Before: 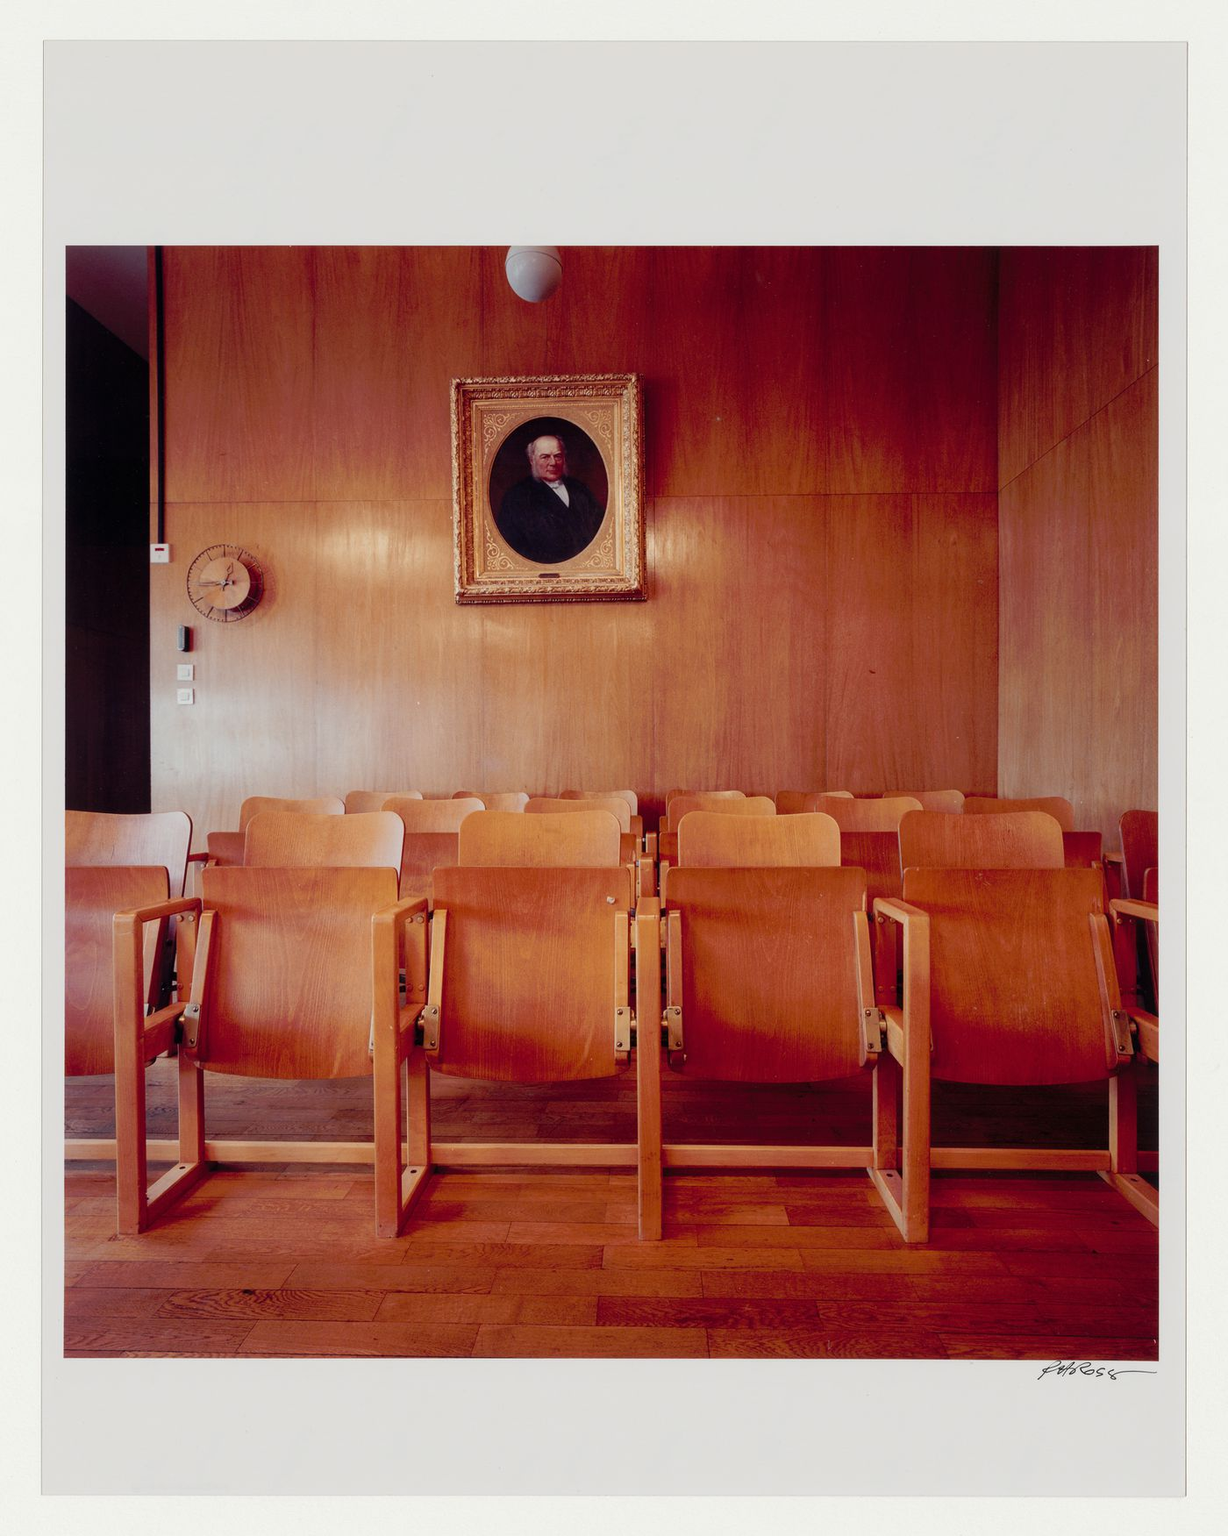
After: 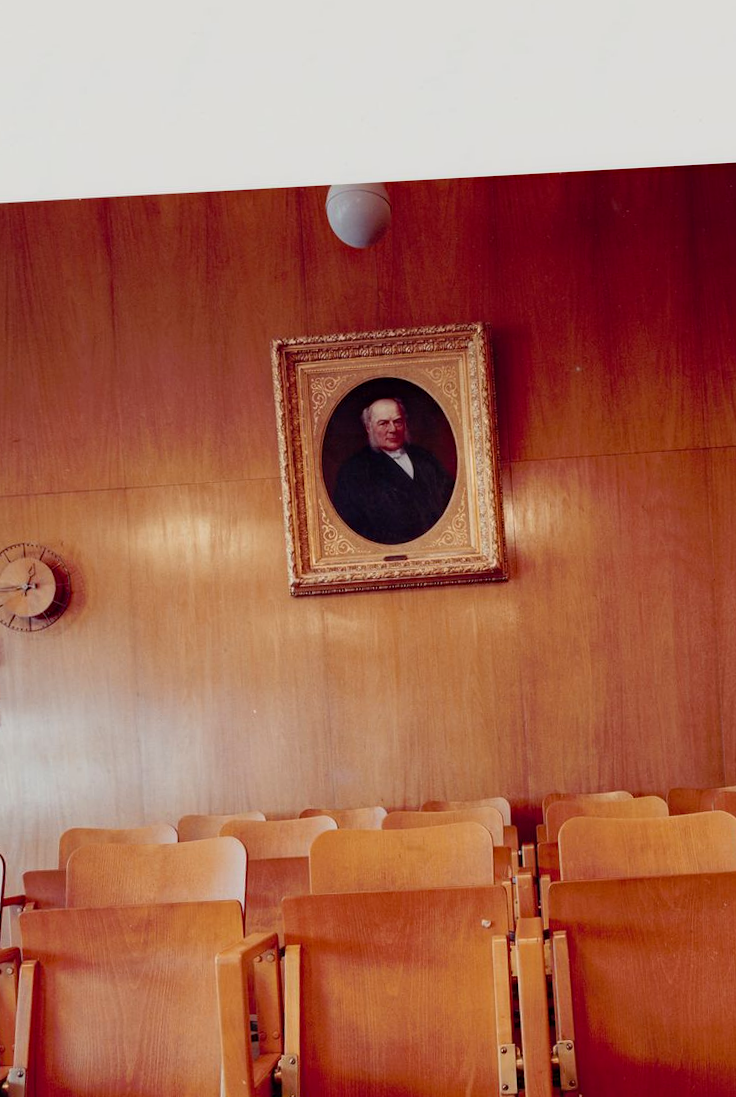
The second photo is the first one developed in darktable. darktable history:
rotate and perspective: rotation -3.18°, automatic cropping off
haze removal: adaptive false
crop: left 17.835%, top 7.675%, right 32.881%, bottom 32.213%
